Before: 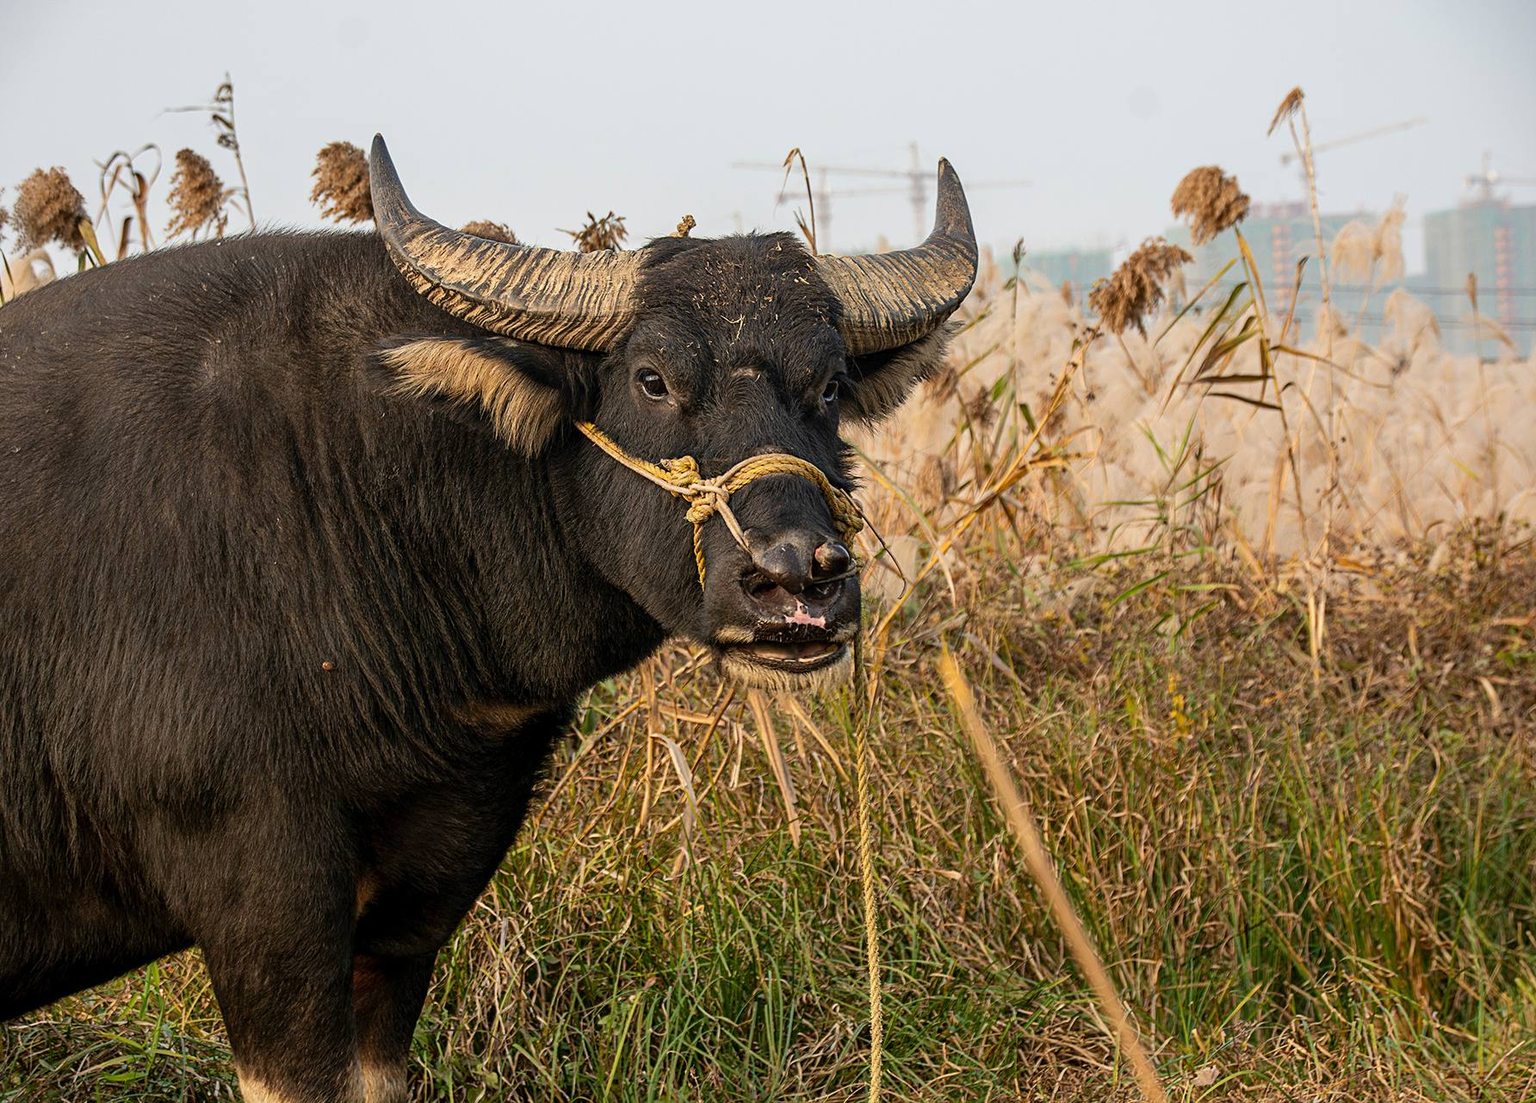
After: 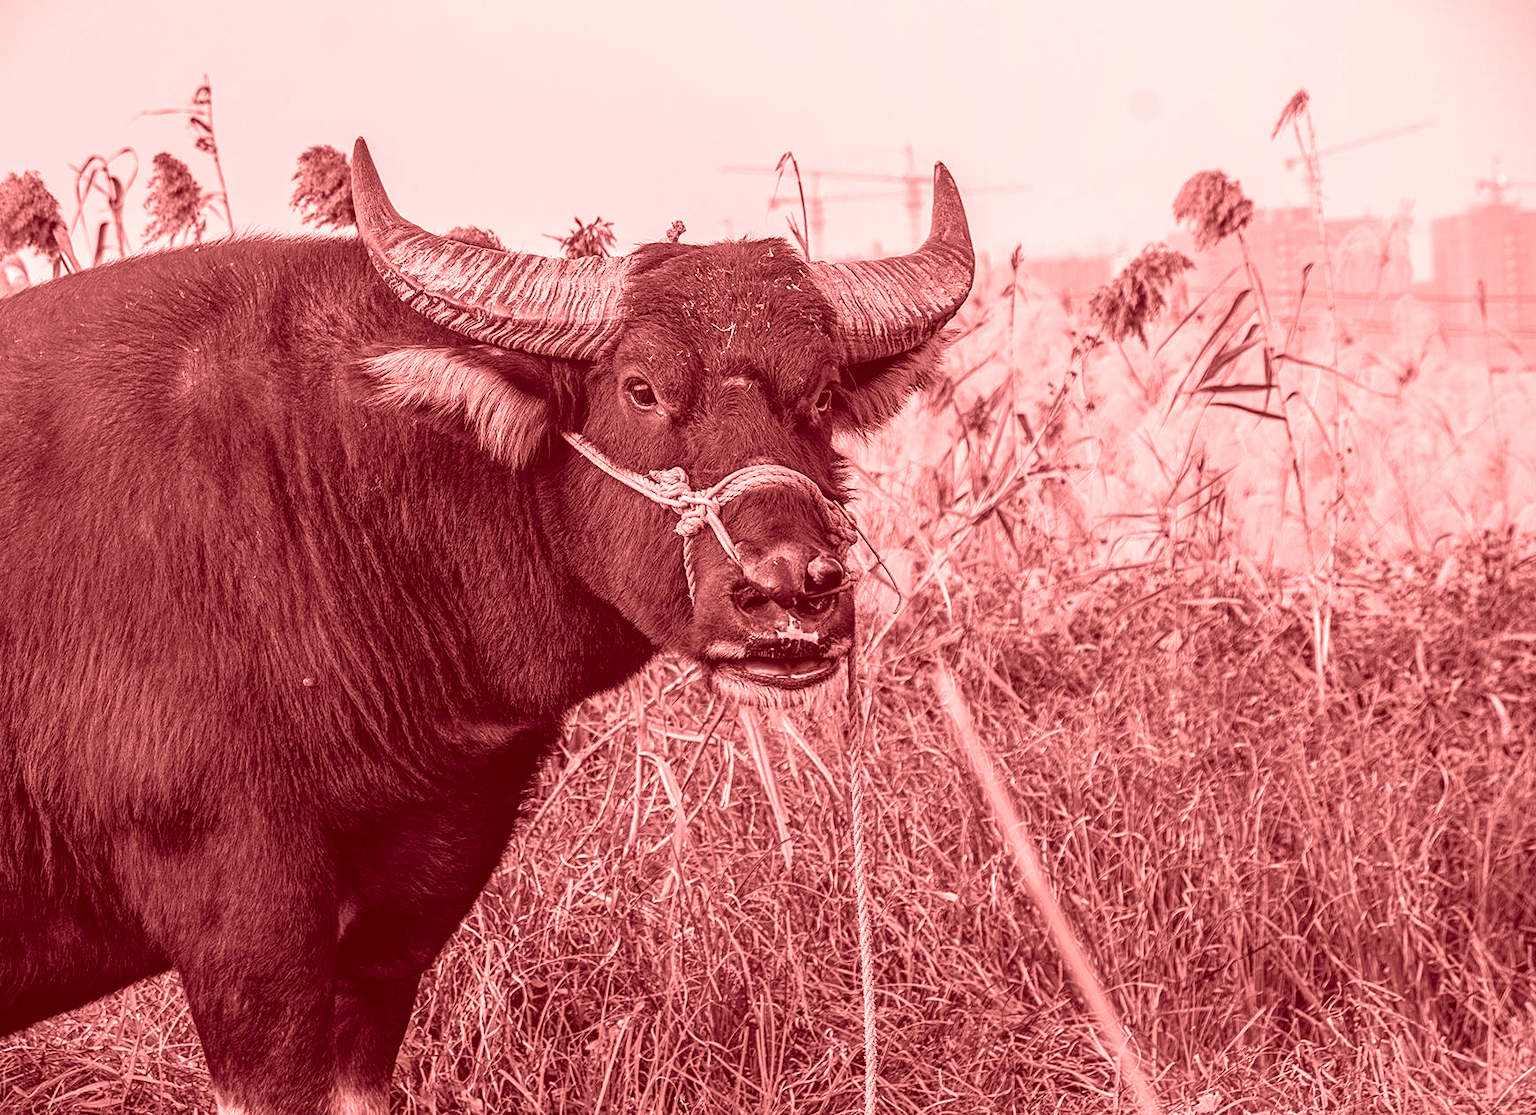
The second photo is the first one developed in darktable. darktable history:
crop and rotate: left 1.774%, right 0.633%, bottom 1.28%
local contrast: highlights 55%, shadows 52%, detail 130%, midtone range 0.452
colorize: saturation 60%, source mix 100%
